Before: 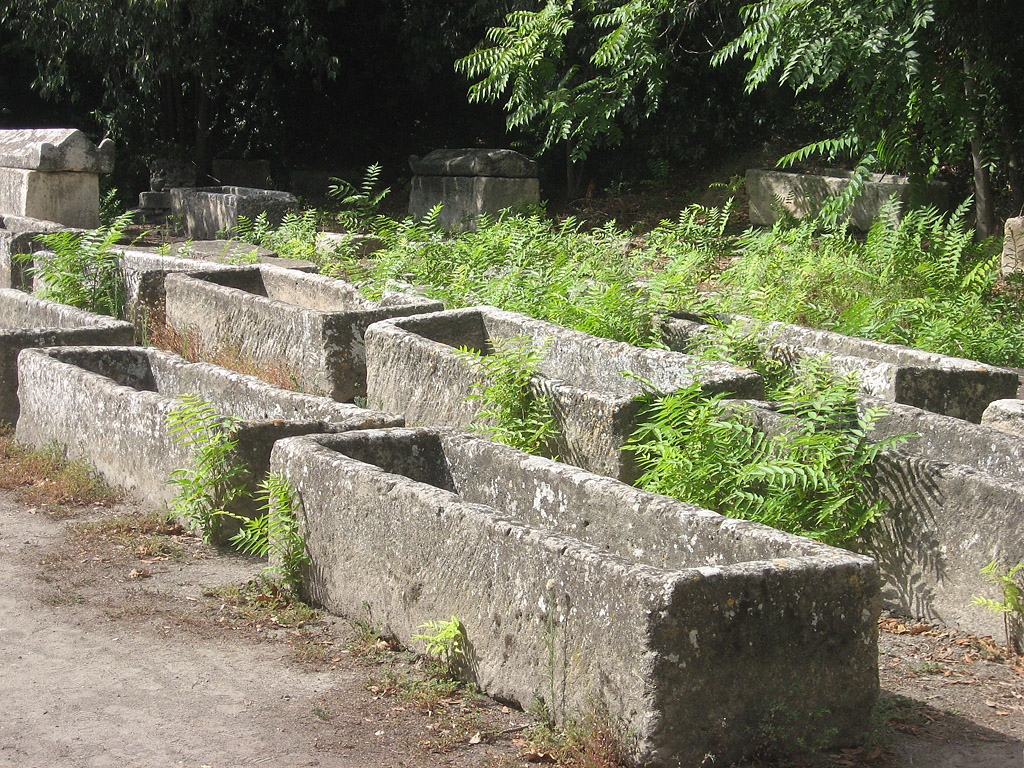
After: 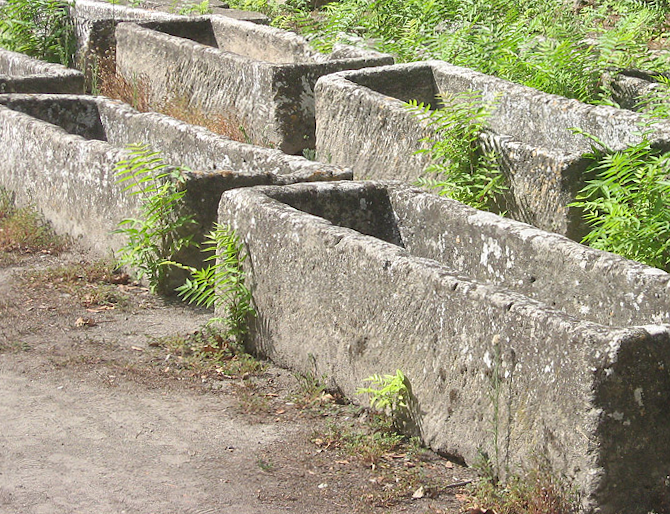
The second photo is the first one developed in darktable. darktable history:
crop and rotate: angle -0.948°, left 4.061%, top 31.597%, right 29.03%
